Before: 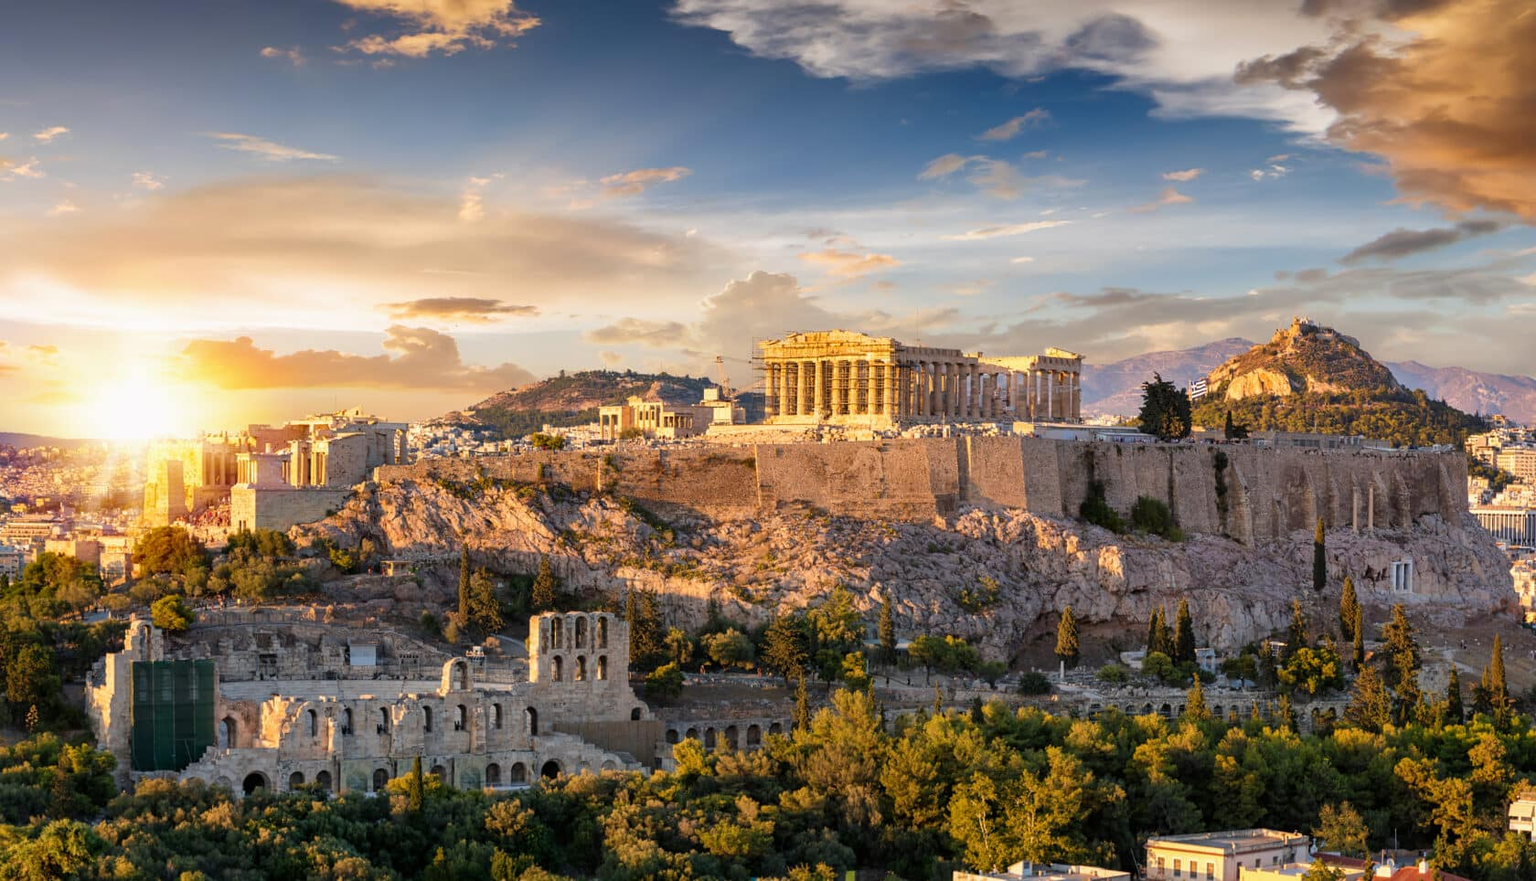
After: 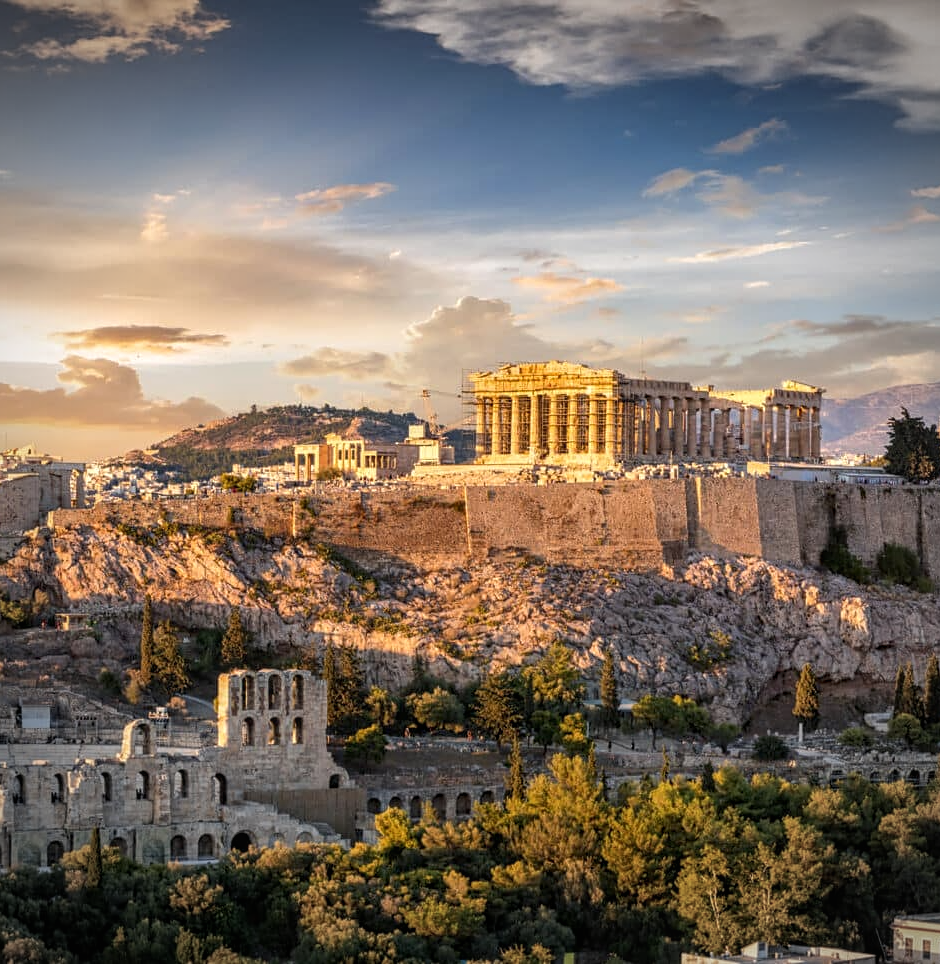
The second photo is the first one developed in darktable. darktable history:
crop: left 21.501%, right 22.535%
exposure: exposure -0.172 EV, compensate exposure bias true, compensate highlight preservation false
contrast equalizer: octaves 7, y [[0.502, 0.505, 0.512, 0.529, 0.564, 0.588], [0.5 ×6], [0.502, 0.505, 0.512, 0.529, 0.564, 0.588], [0, 0.001, 0.001, 0.004, 0.008, 0.011], [0, 0.001, 0.001, 0.004, 0.008, 0.011]]
vignetting: unbound false
color balance rgb: shadows lift › hue 87.87°, linear chroma grading › global chroma -15.952%, perceptual saturation grading › global saturation 25.317%, perceptual brilliance grading › highlights 7.695%, perceptual brilliance grading › mid-tones 3.719%, perceptual brilliance grading › shadows 2.457%, global vibrance -23.58%
color correction: highlights b* -0.05, saturation 1.06
local contrast: detail 109%
